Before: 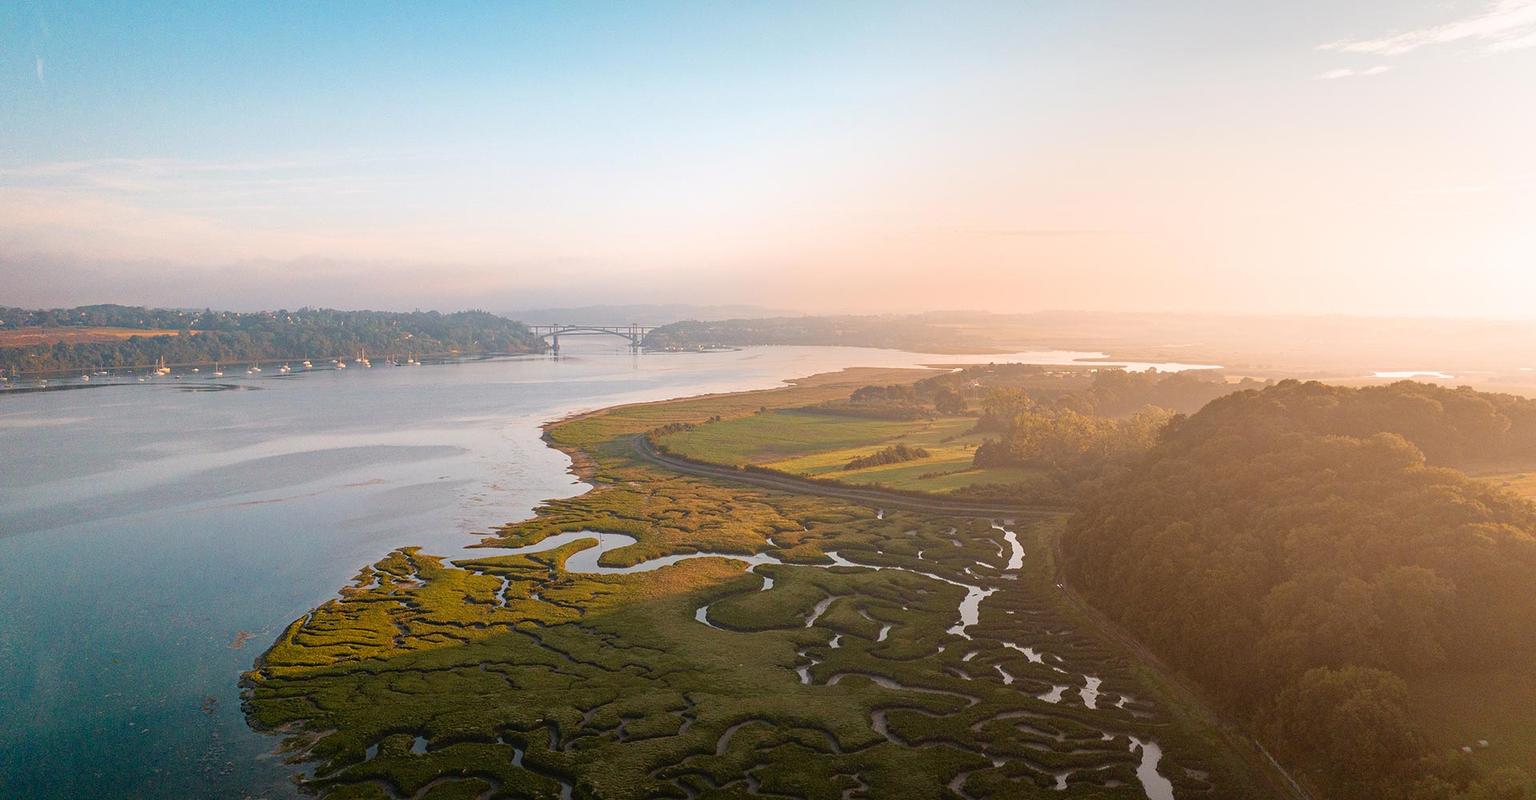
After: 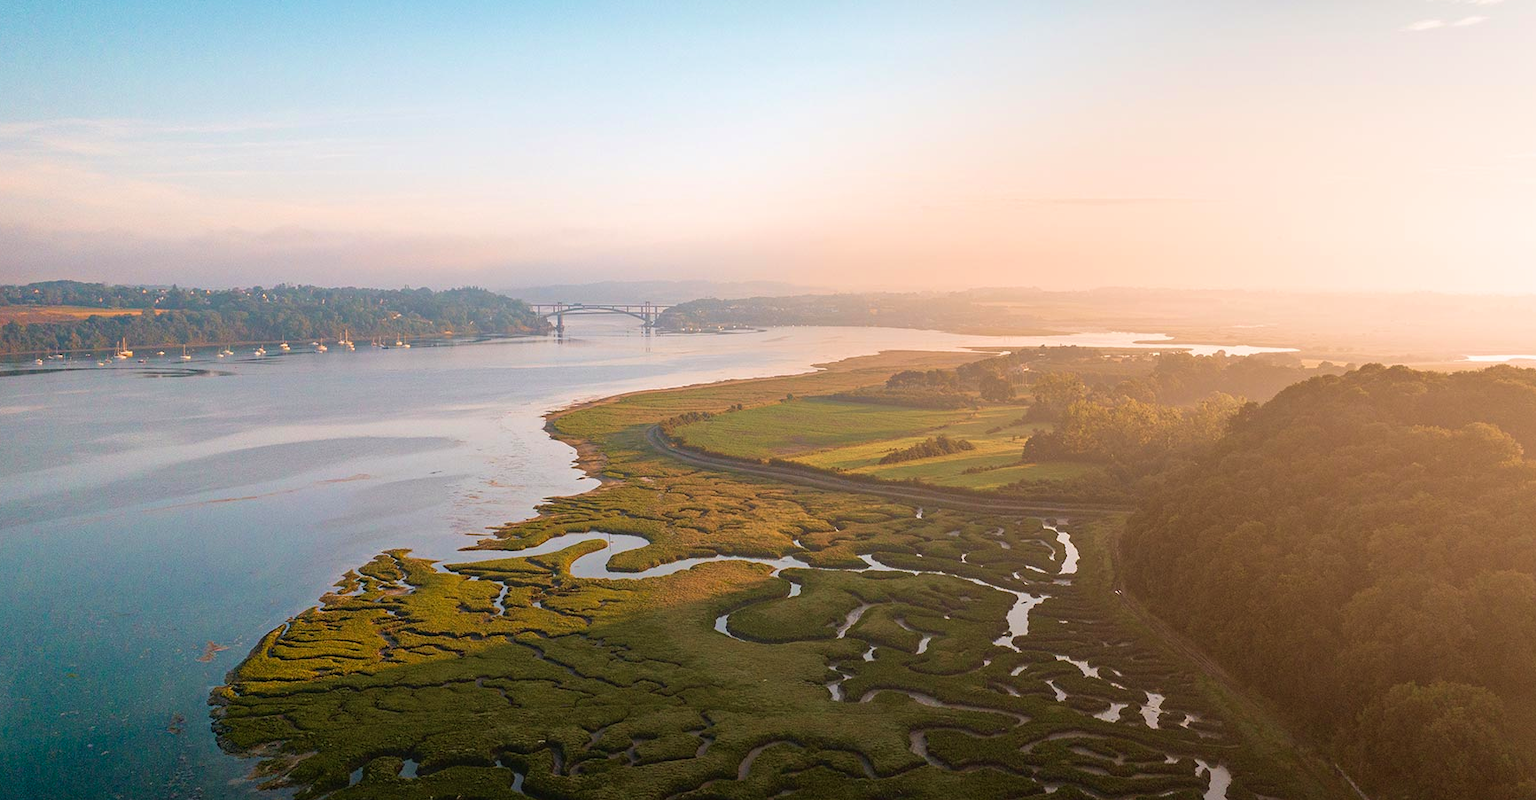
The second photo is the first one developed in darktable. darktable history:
crop: left 3.305%, top 6.436%, right 6.389%, bottom 3.258%
velvia: on, module defaults
